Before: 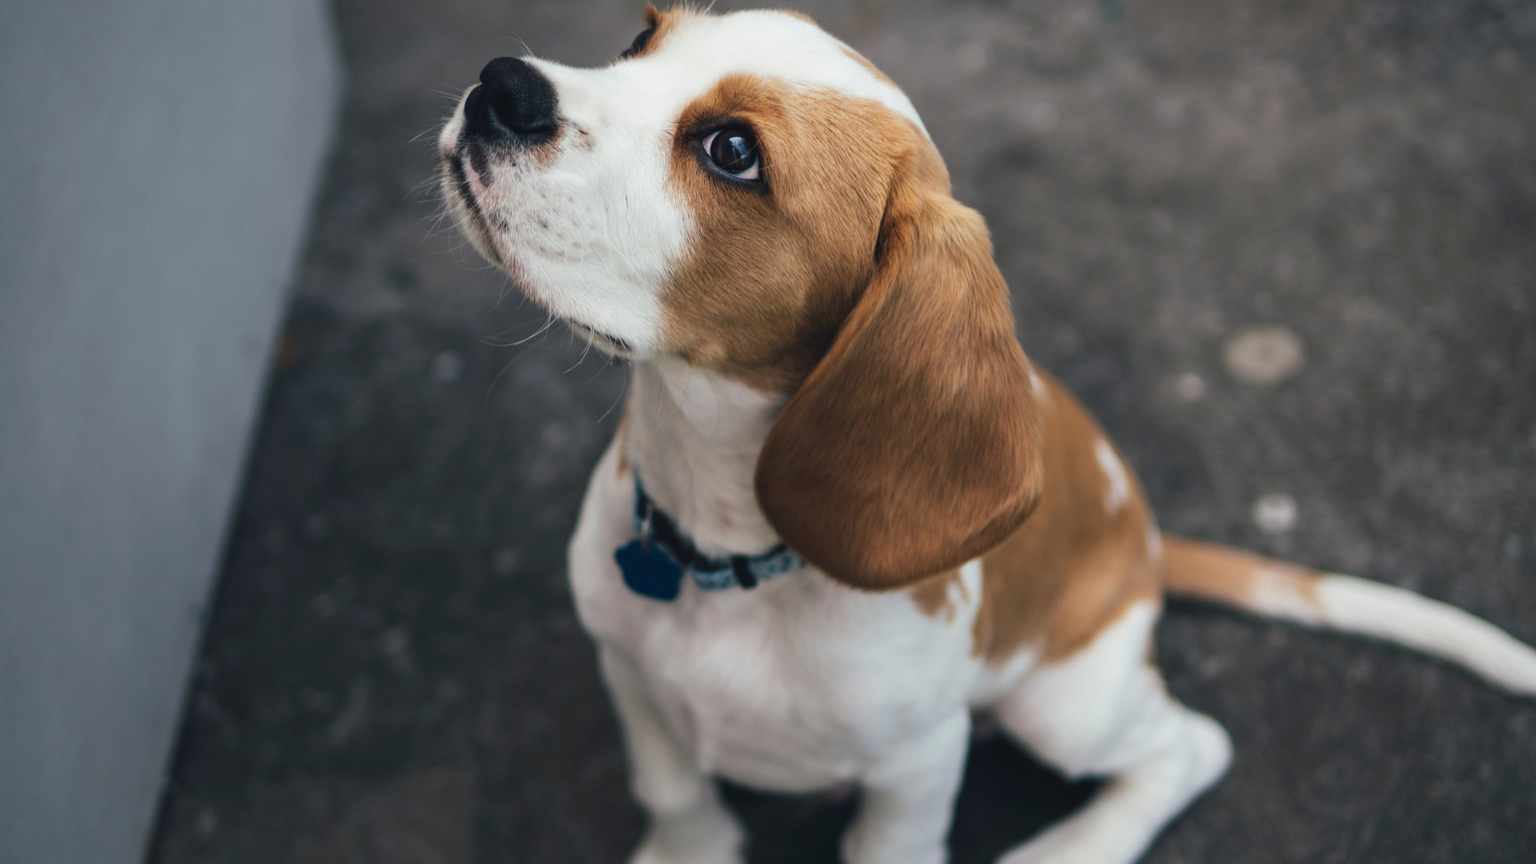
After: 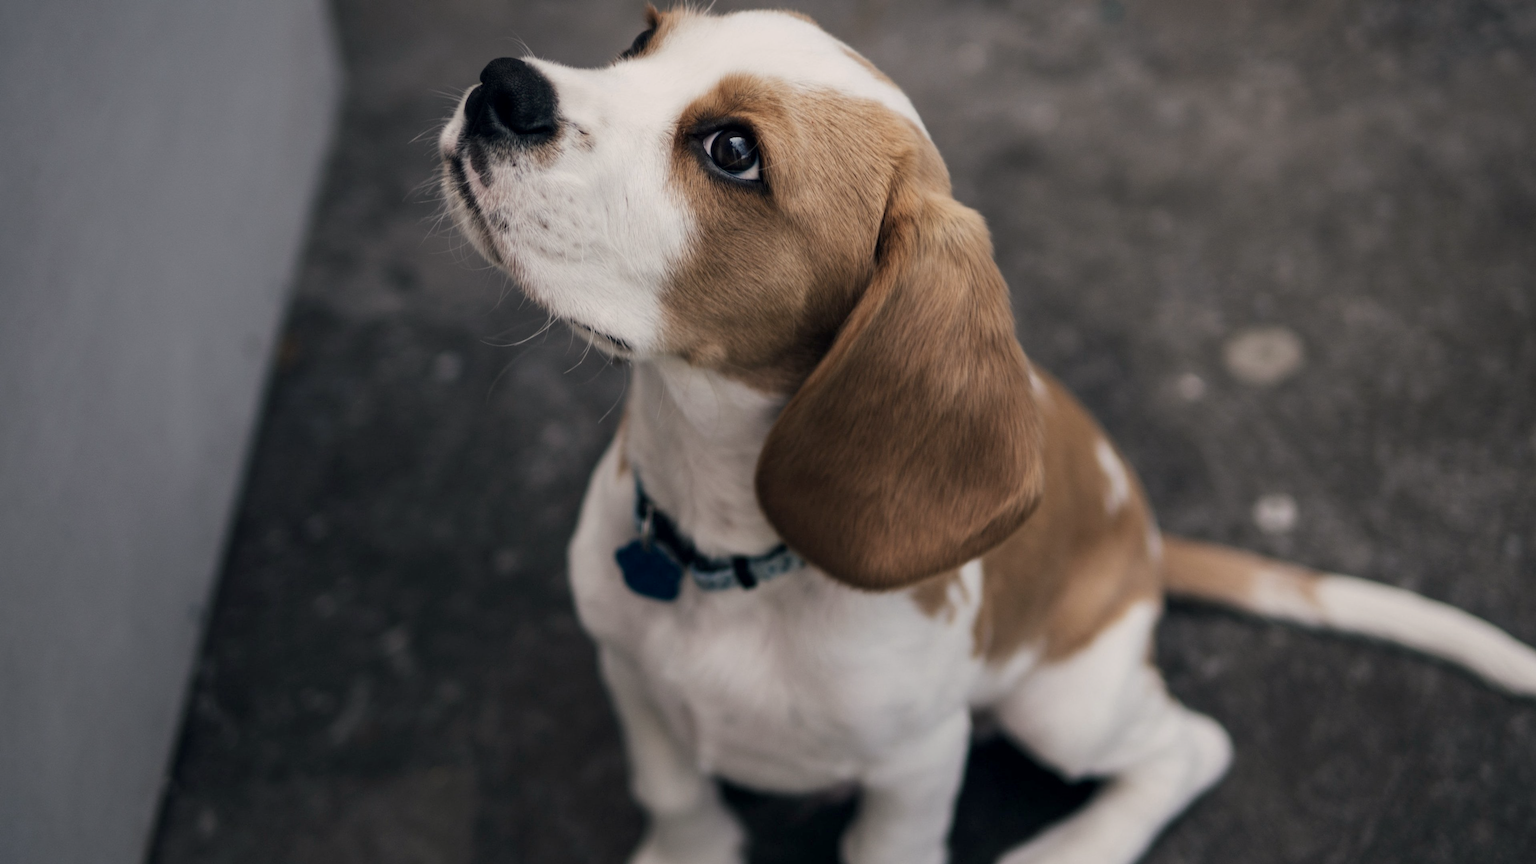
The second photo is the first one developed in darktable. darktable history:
color correction: highlights a* 5.59, highlights b* 5.24, saturation 0.68
exposure: black level correction 0.006, exposure -0.226 EV, compensate highlight preservation false
